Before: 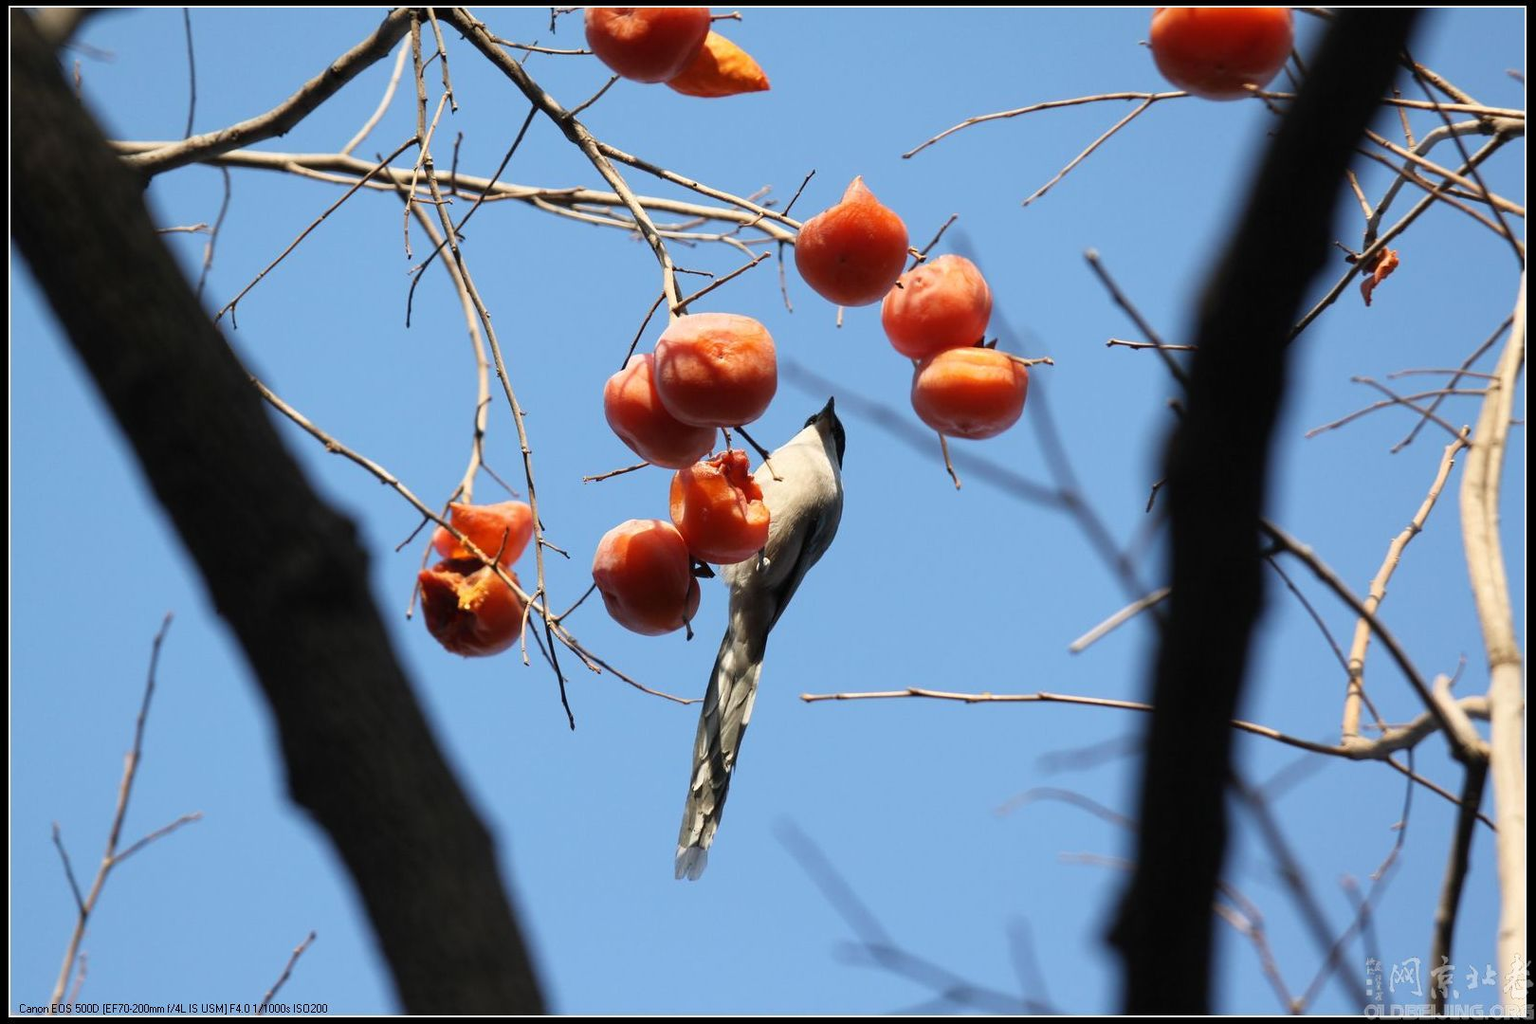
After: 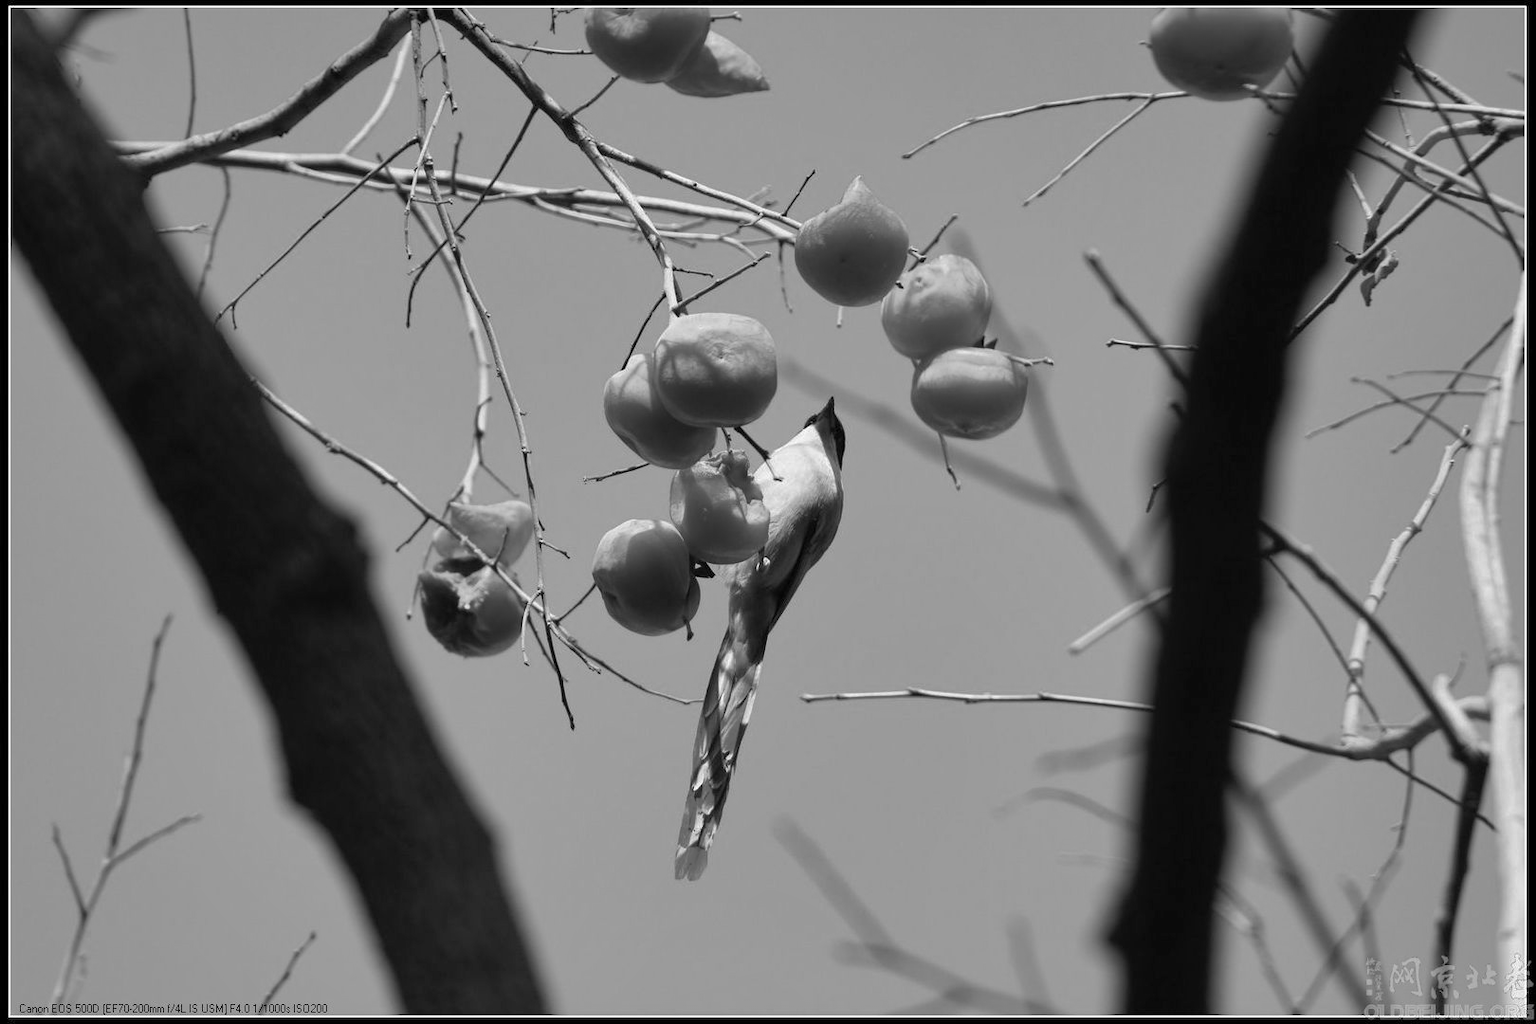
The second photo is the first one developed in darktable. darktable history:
shadows and highlights: shadows 40, highlights -60
monochrome: a 16.01, b -2.65, highlights 0.52
